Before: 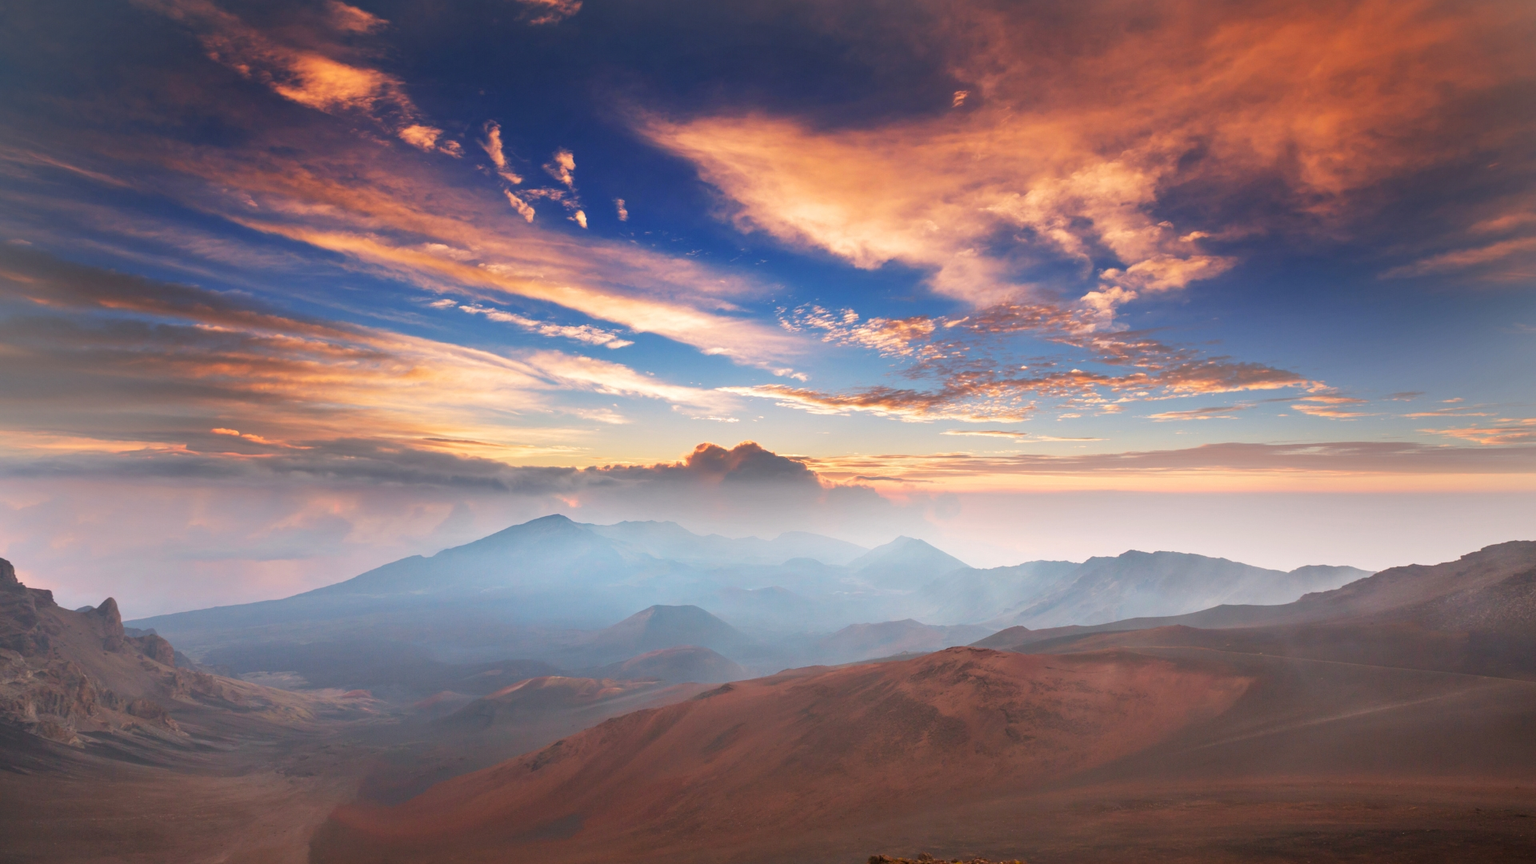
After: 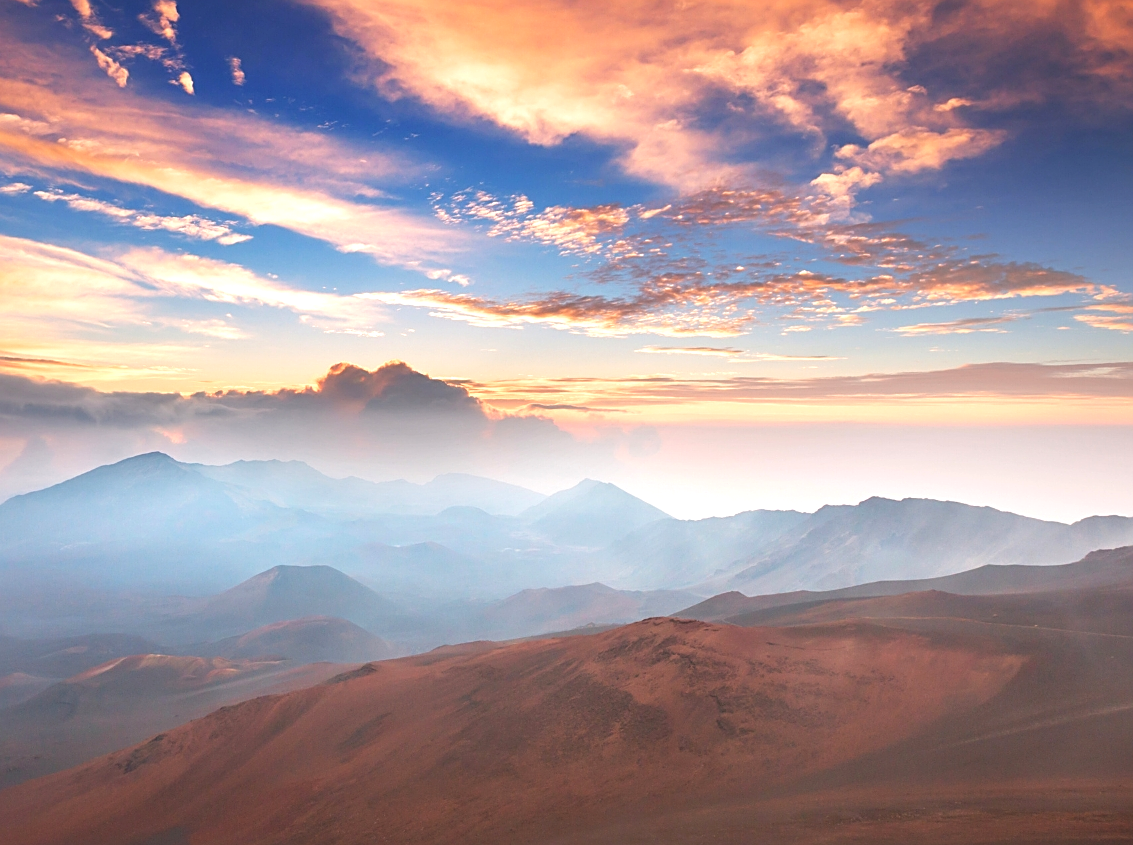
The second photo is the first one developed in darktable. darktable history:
color zones: curves: ch2 [(0, 0.5) (0.143, 0.5) (0.286, 0.416) (0.429, 0.5) (0.571, 0.5) (0.714, 0.5) (0.857, 0.5) (1, 0.5)]
tone equalizer: -8 EV -0.425 EV, -7 EV -0.415 EV, -6 EV -0.372 EV, -5 EV -0.199 EV, -3 EV 0.19 EV, -2 EV 0.347 EV, -1 EV 0.382 EV, +0 EV 0.431 EV
sharpen: on, module defaults
crop and rotate: left 28.147%, top 17.7%, right 12.82%, bottom 4.014%
